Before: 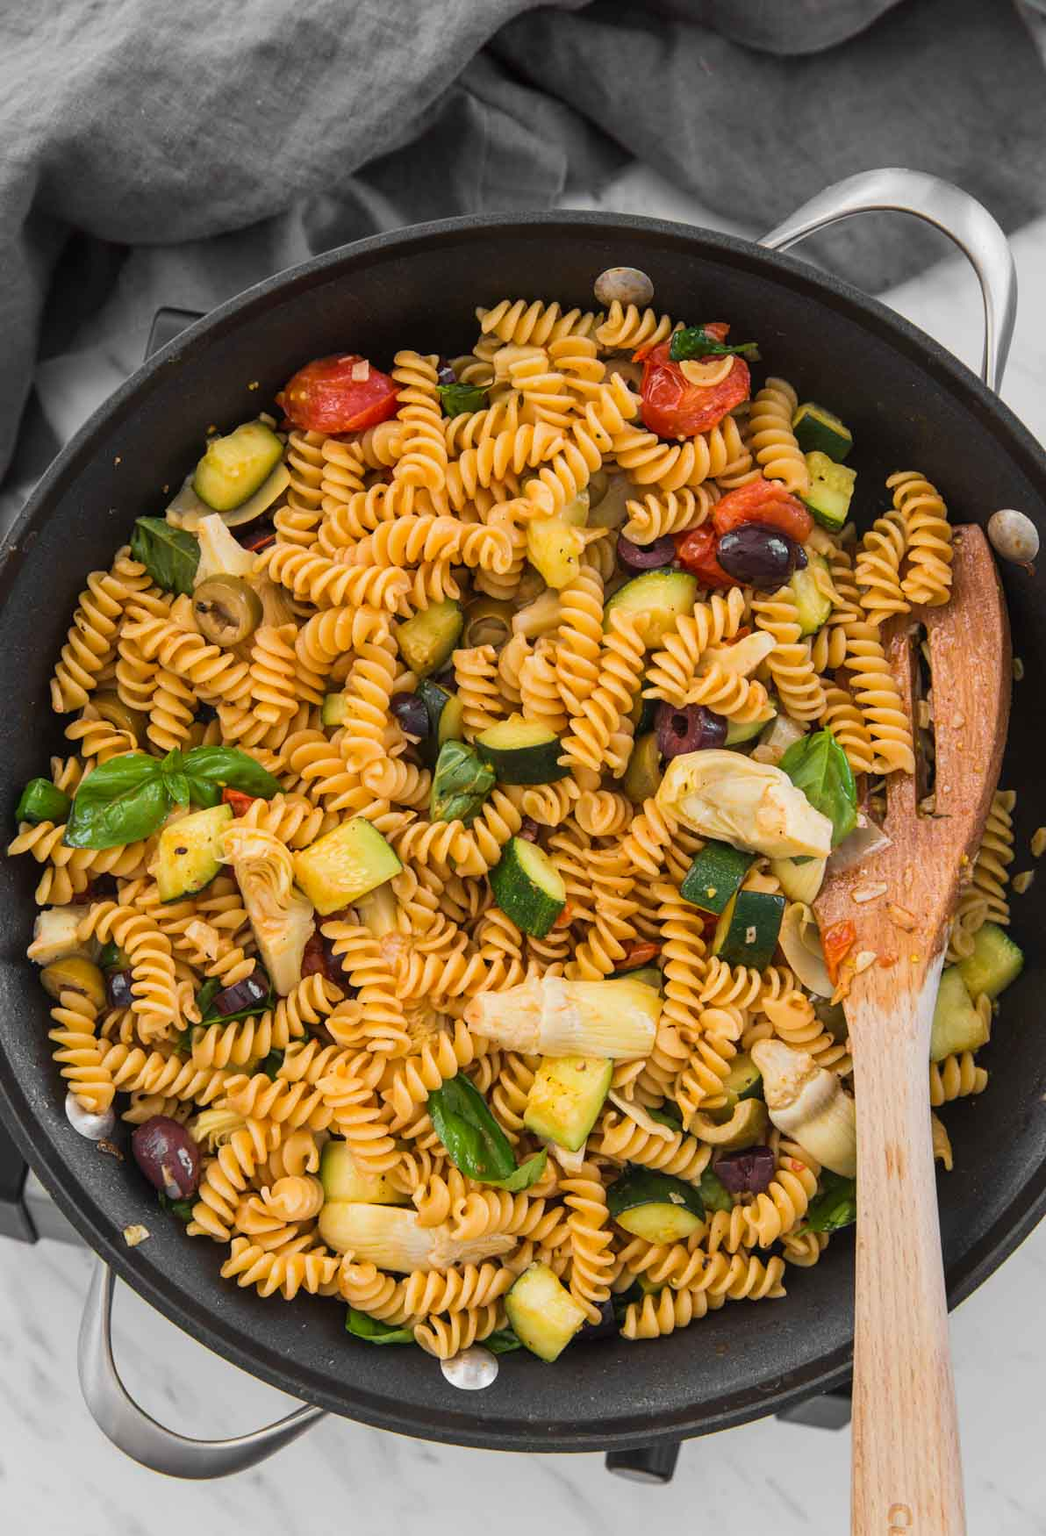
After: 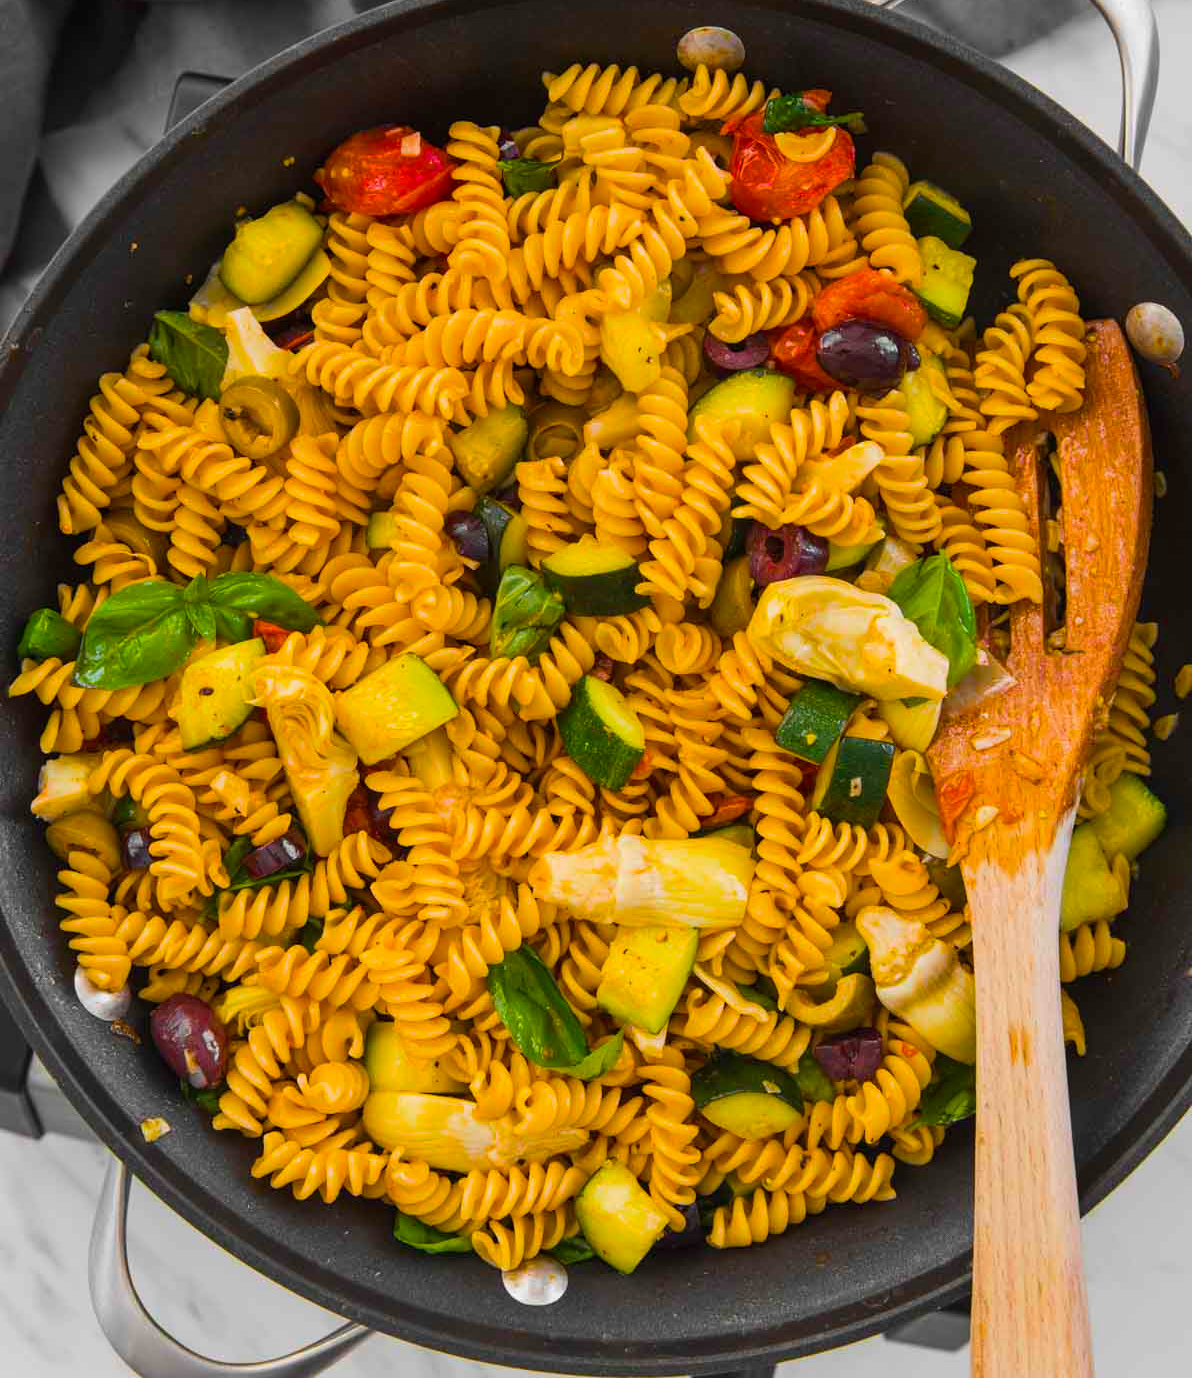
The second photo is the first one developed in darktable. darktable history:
color balance rgb: perceptual saturation grading › global saturation 74.722%, perceptual saturation grading › shadows -29.374%
crop and rotate: top 15.929%, bottom 5.311%
